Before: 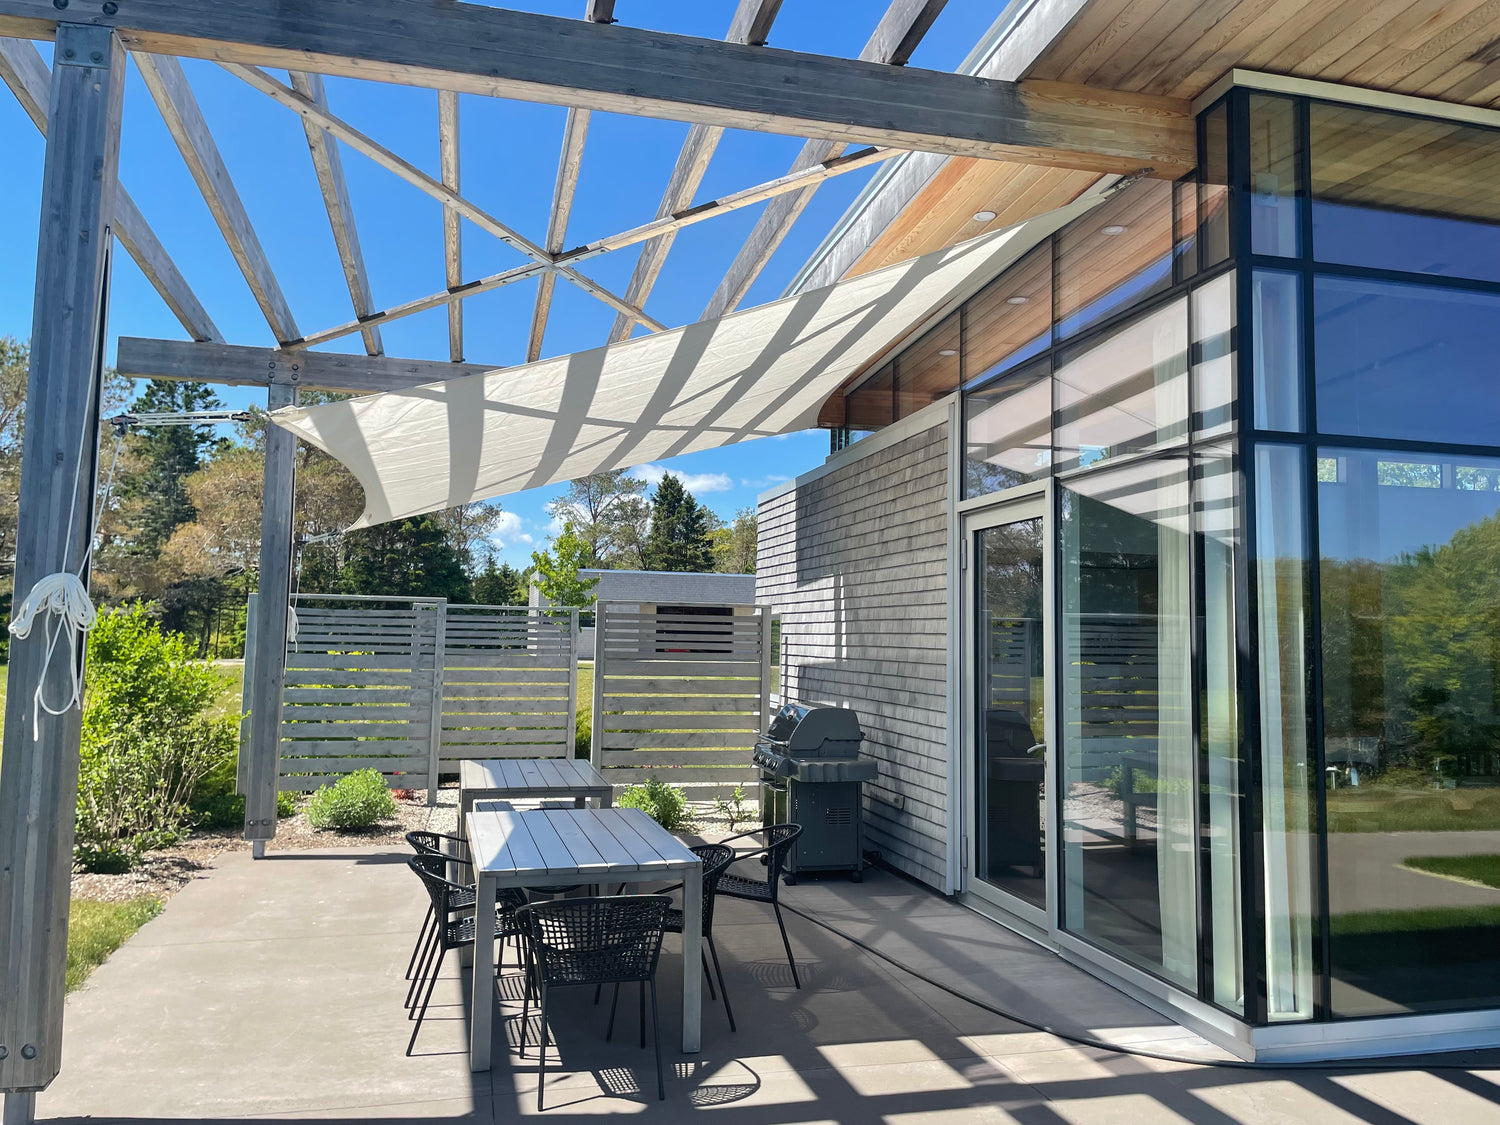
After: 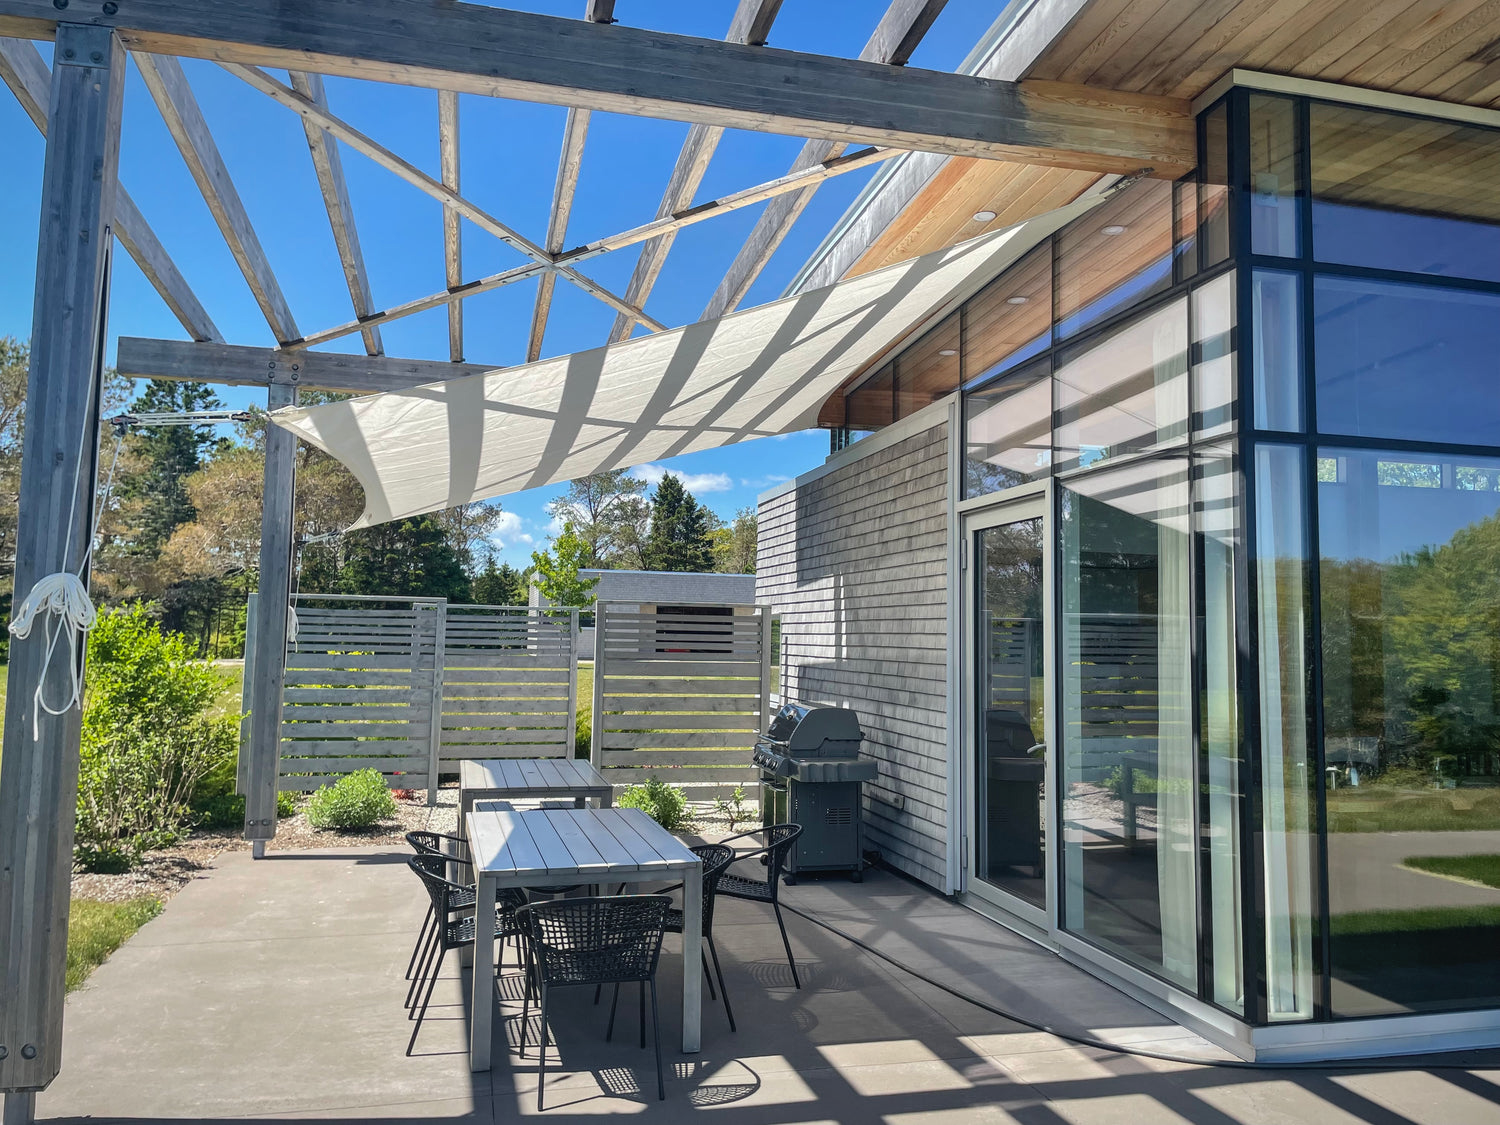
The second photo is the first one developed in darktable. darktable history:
vignetting: fall-off start 80.87%, fall-off radius 61.59%, brightness -0.384, saturation 0.007, center (0, 0.007), automatic ratio true, width/height ratio 1.418
local contrast: detail 110%
shadows and highlights: shadows 49, highlights -41, soften with gaussian
